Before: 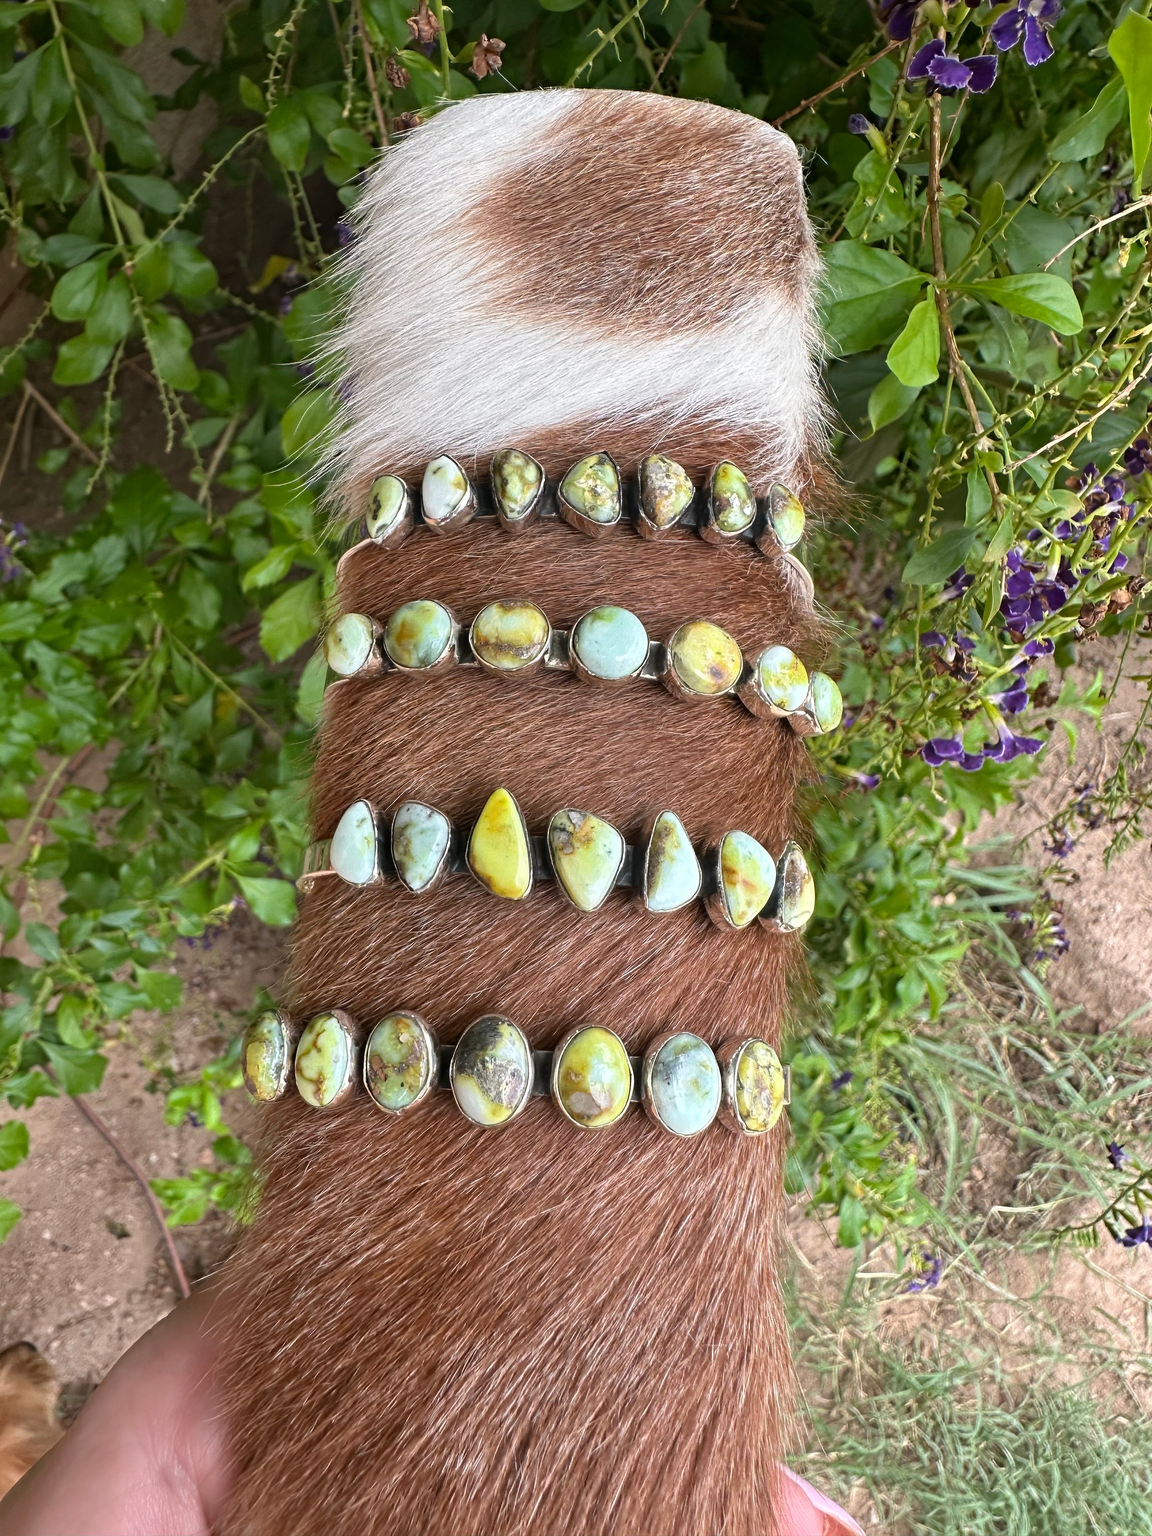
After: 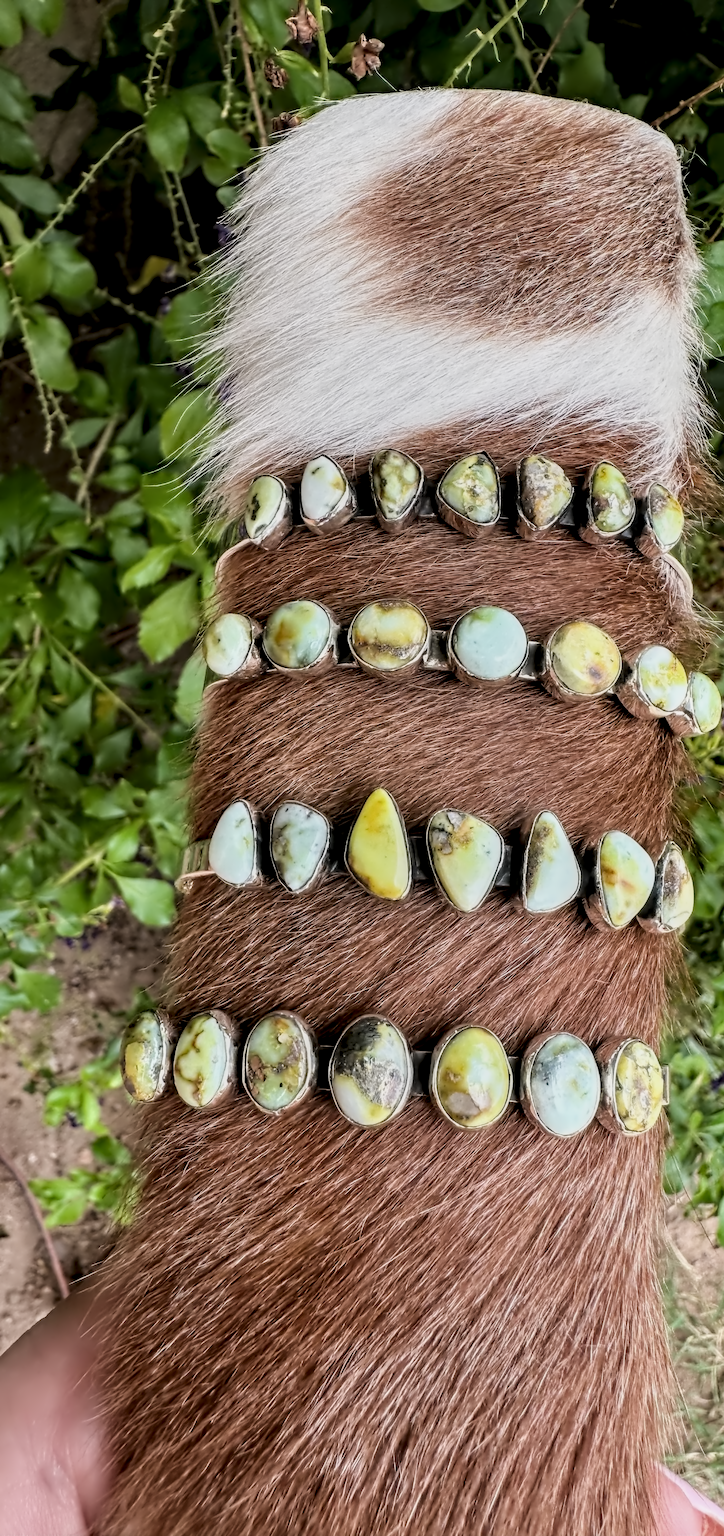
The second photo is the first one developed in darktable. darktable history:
crop: left 10.55%, right 26.573%
local contrast: highlights 60%, shadows 59%, detail 160%
contrast equalizer: y [[0.5 ×6], [0.5 ×6], [0.5 ×6], [0, 0.033, 0.067, 0.1, 0.133, 0.167], [0, 0.05, 0.1, 0.15, 0.2, 0.25]]
filmic rgb: black relative exposure -8.52 EV, white relative exposure 5.52 EV, hardness 3.36, contrast 1.02
